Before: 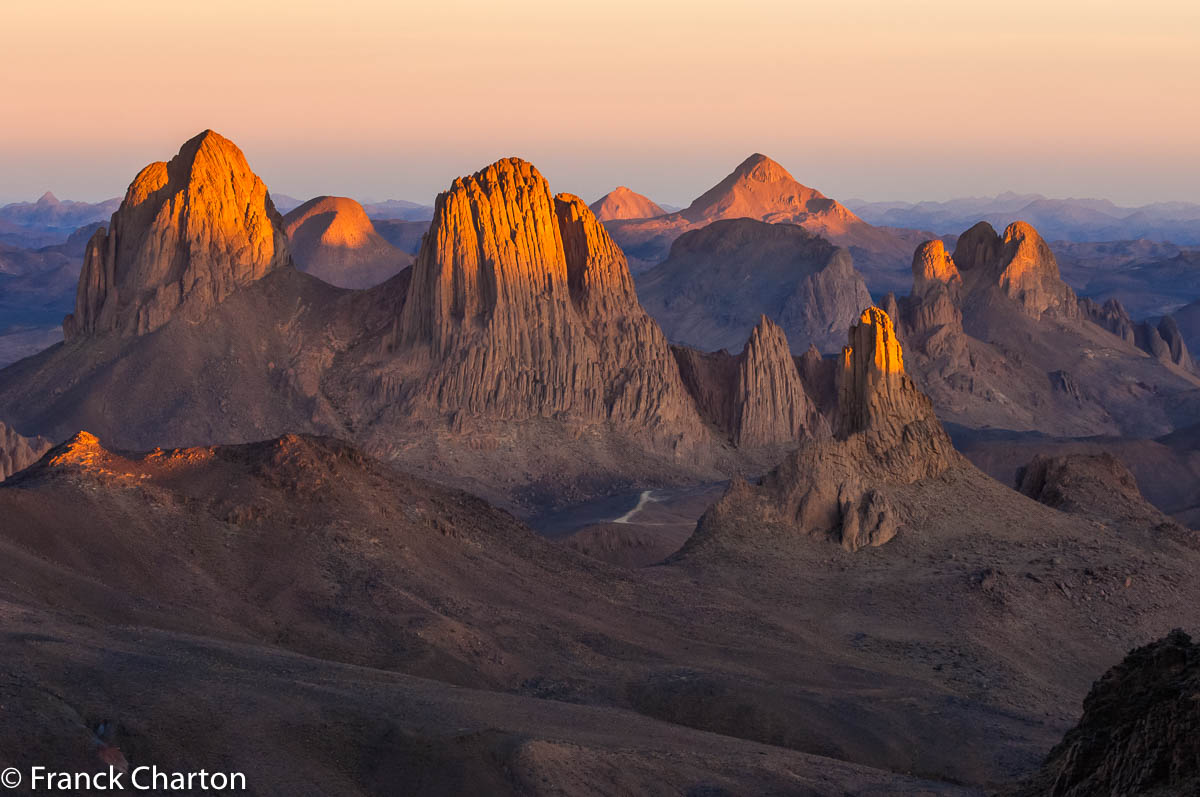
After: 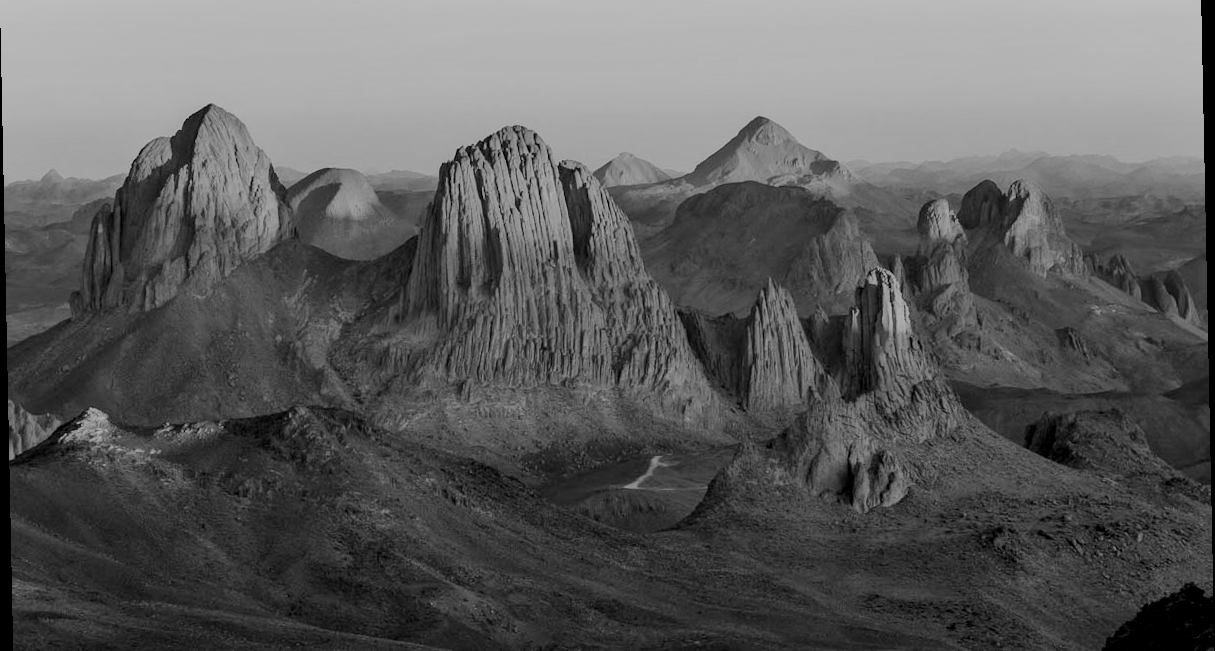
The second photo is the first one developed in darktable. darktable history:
color zones: curves: ch1 [(0, -0.014) (0.143, -0.013) (0.286, -0.013) (0.429, -0.016) (0.571, -0.019) (0.714, -0.015) (0.857, 0.002) (1, -0.014)]
rotate and perspective: rotation -1.17°, automatic cropping off
local contrast: highlights 100%, shadows 100%, detail 120%, midtone range 0.2
shadows and highlights: shadows 29.32, highlights -29.32, low approximation 0.01, soften with gaussian
filmic rgb: black relative exposure -7.15 EV, white relative exposure 5.36 EV, hardness 3.02, color science v6 (2022)
crop and rotate: top 5.667%, bottom 14.937%
